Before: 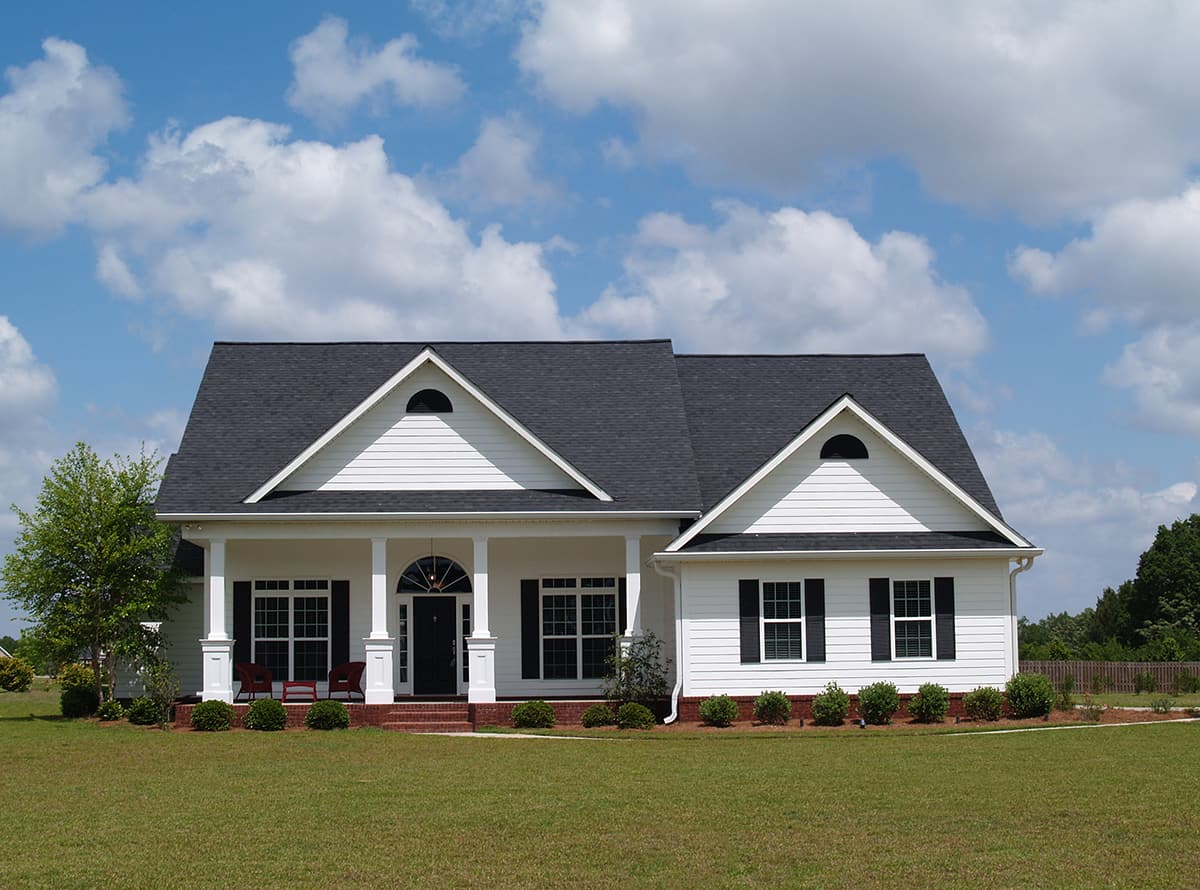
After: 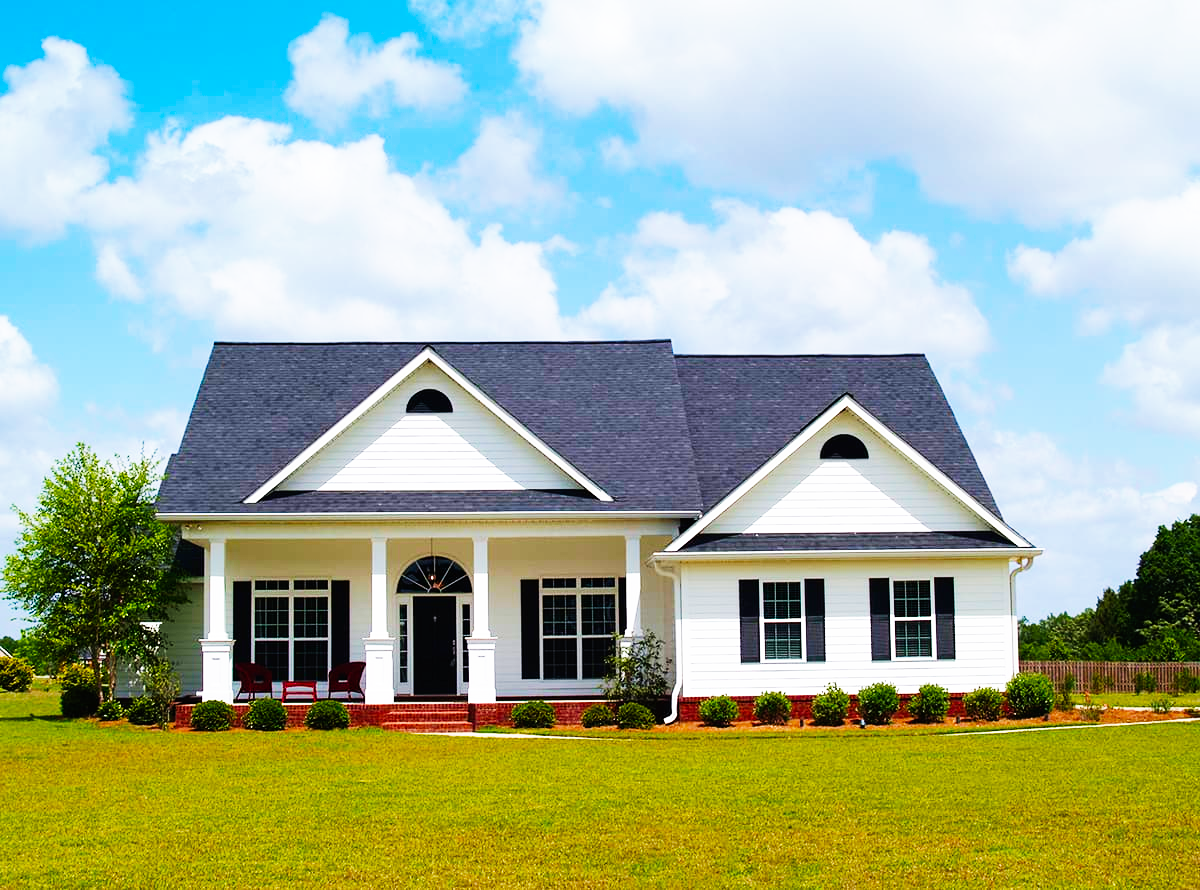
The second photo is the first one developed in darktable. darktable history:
velvia: on, module defaults
base curve: curves: ch0 [(0, 0) (0.007, 0.004) (0.027, 0.03) (0.046, 0.07) (0.207, 0.54) (0.442, 0.872) (0.673, 0.972) (1, 1)], preserve colors none
color balance rgb: linear chroma grading › global chroma 15%, perceptual saturation grading › global saturation 30%
